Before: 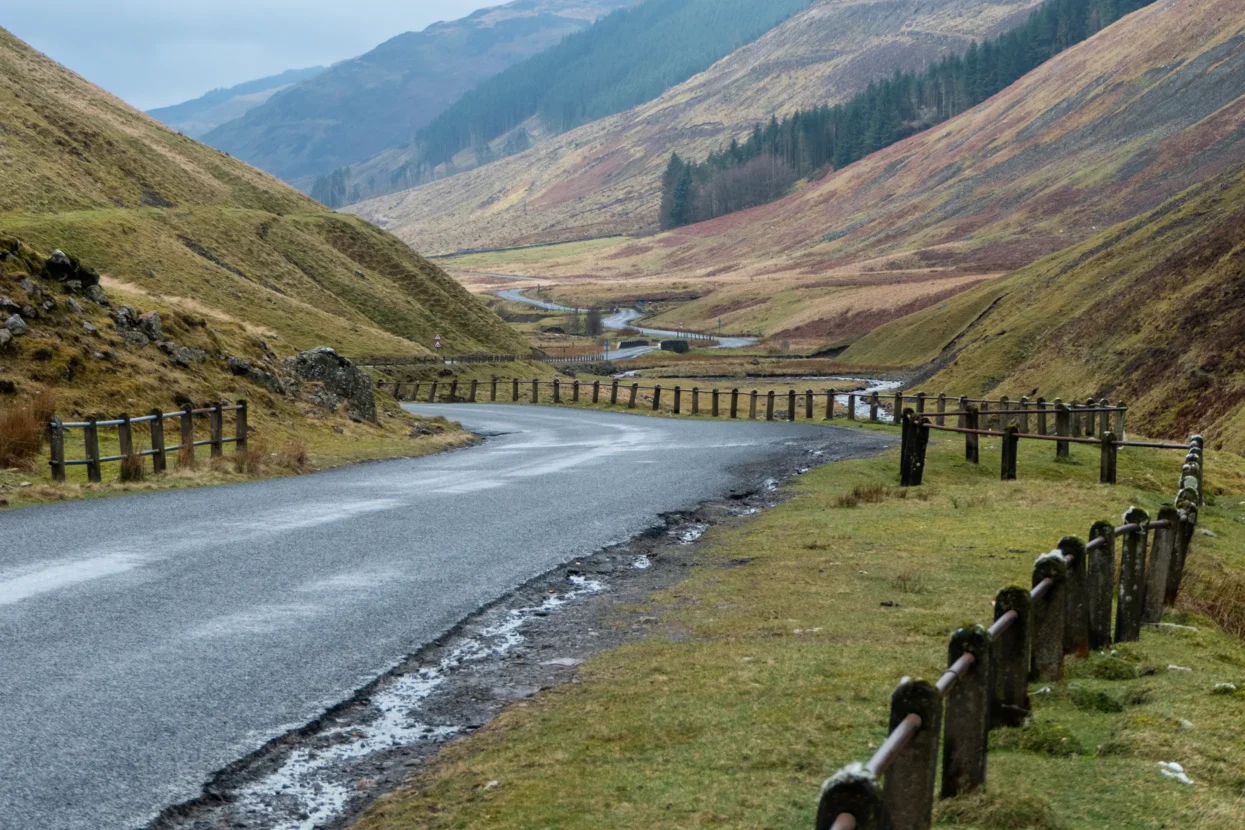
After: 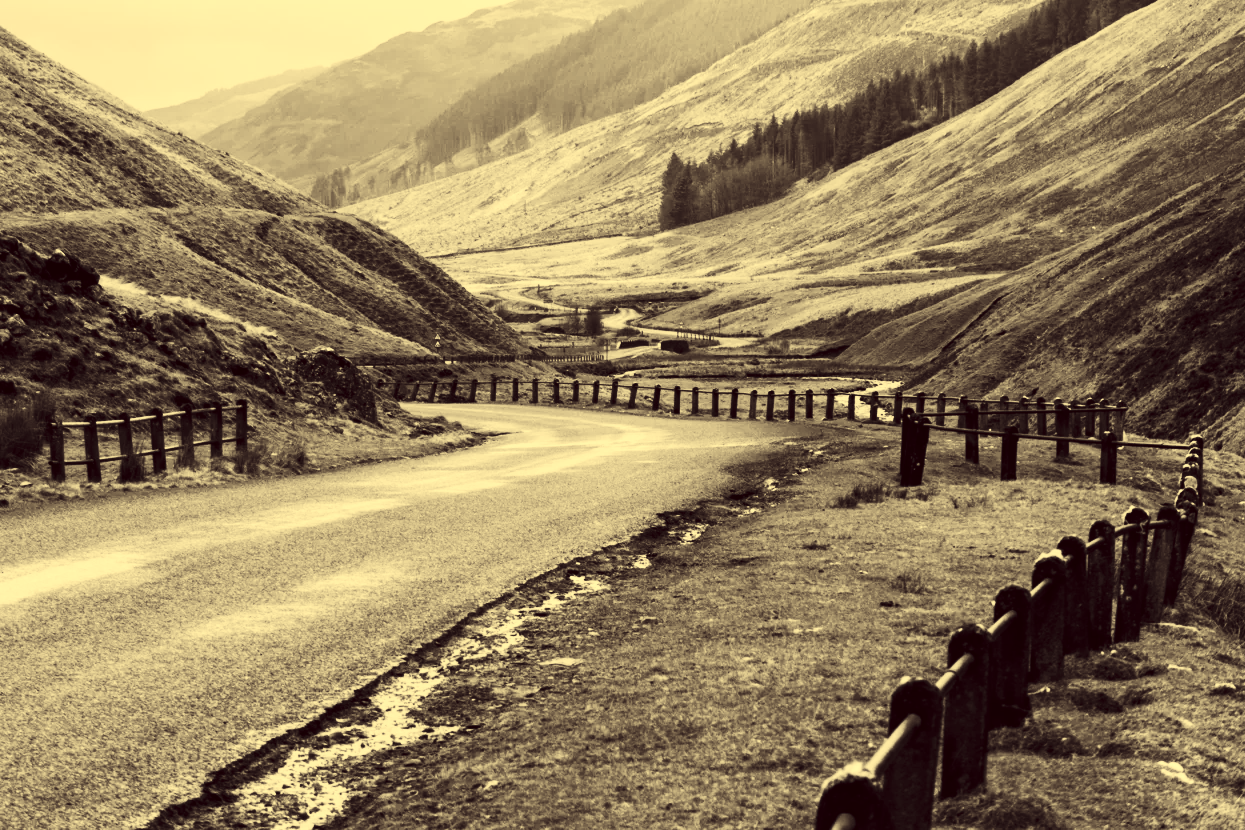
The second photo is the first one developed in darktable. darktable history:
color correction: highlights a* -0.482, highlights b* 40, shadows a* 9.8, shadows b* -0.161
levels: levels [0, 0.618, 1]
contrast brightness saturation: contrast 0.53, brightness 0.47, saturation -1
